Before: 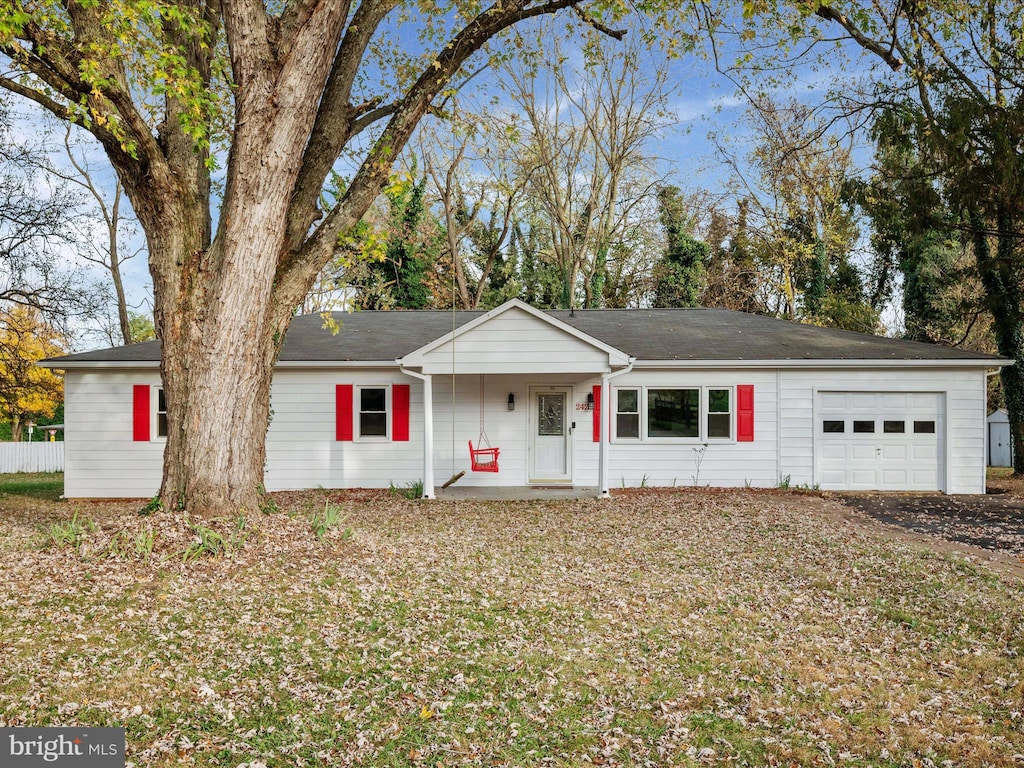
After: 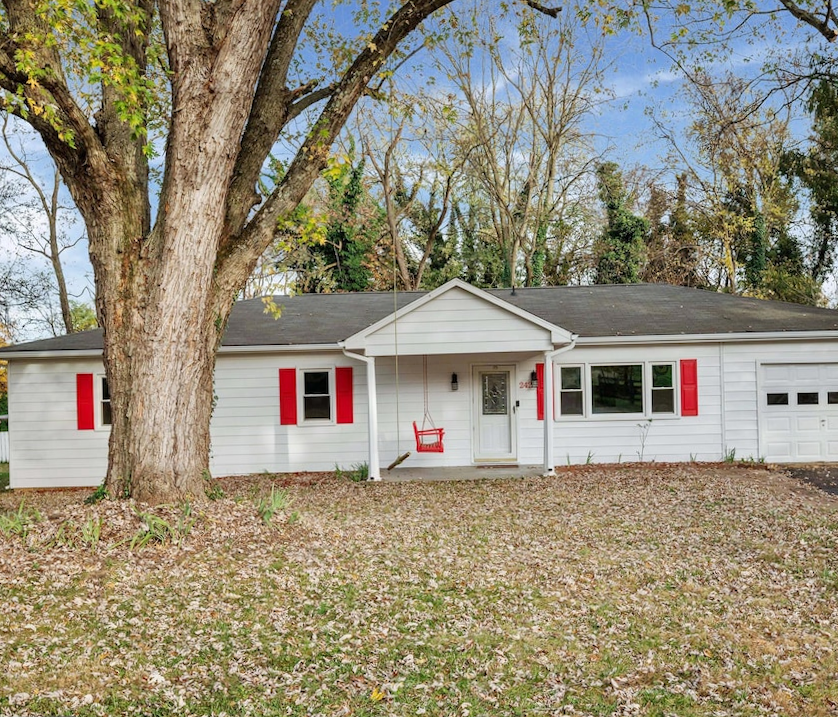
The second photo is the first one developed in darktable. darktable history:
crop and rotate: angle 1.35°, left 4.233%, top 1.171%, right 11.373%, bottom 2.523%
